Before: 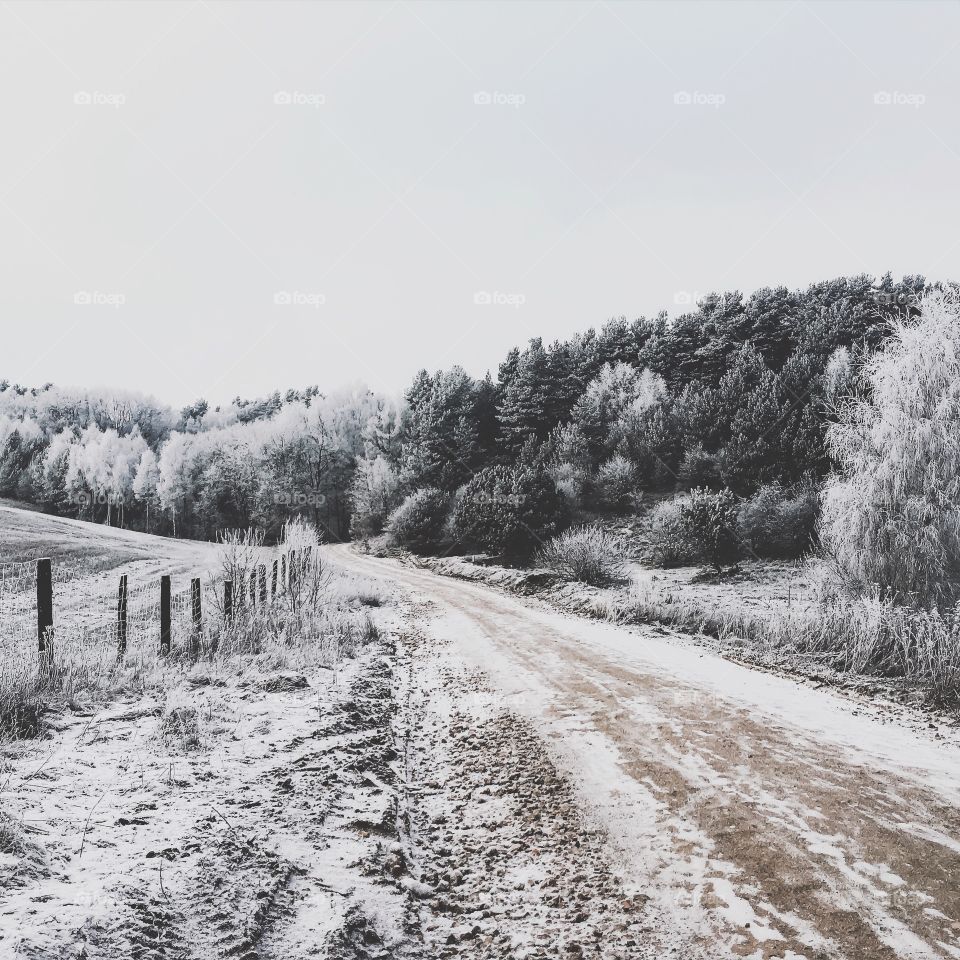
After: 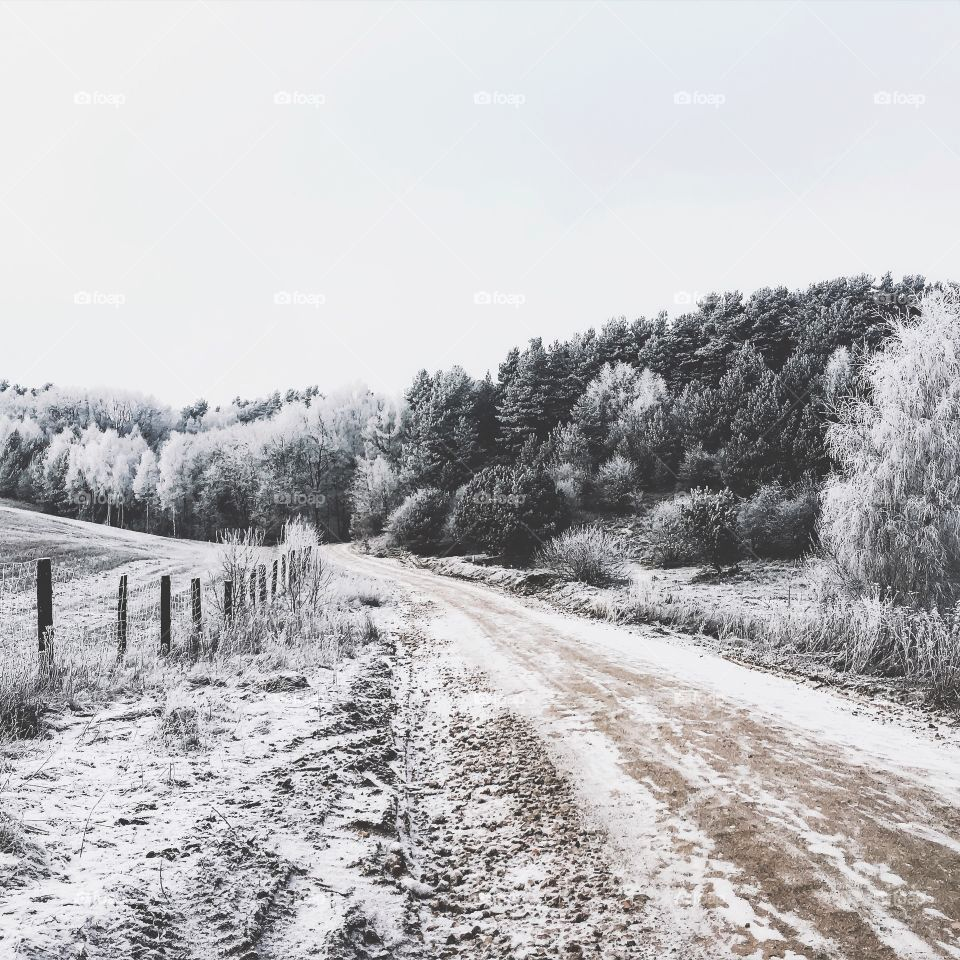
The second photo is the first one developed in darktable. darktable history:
exposure: exposure 0.209 EV, compensate highlight preservation false
